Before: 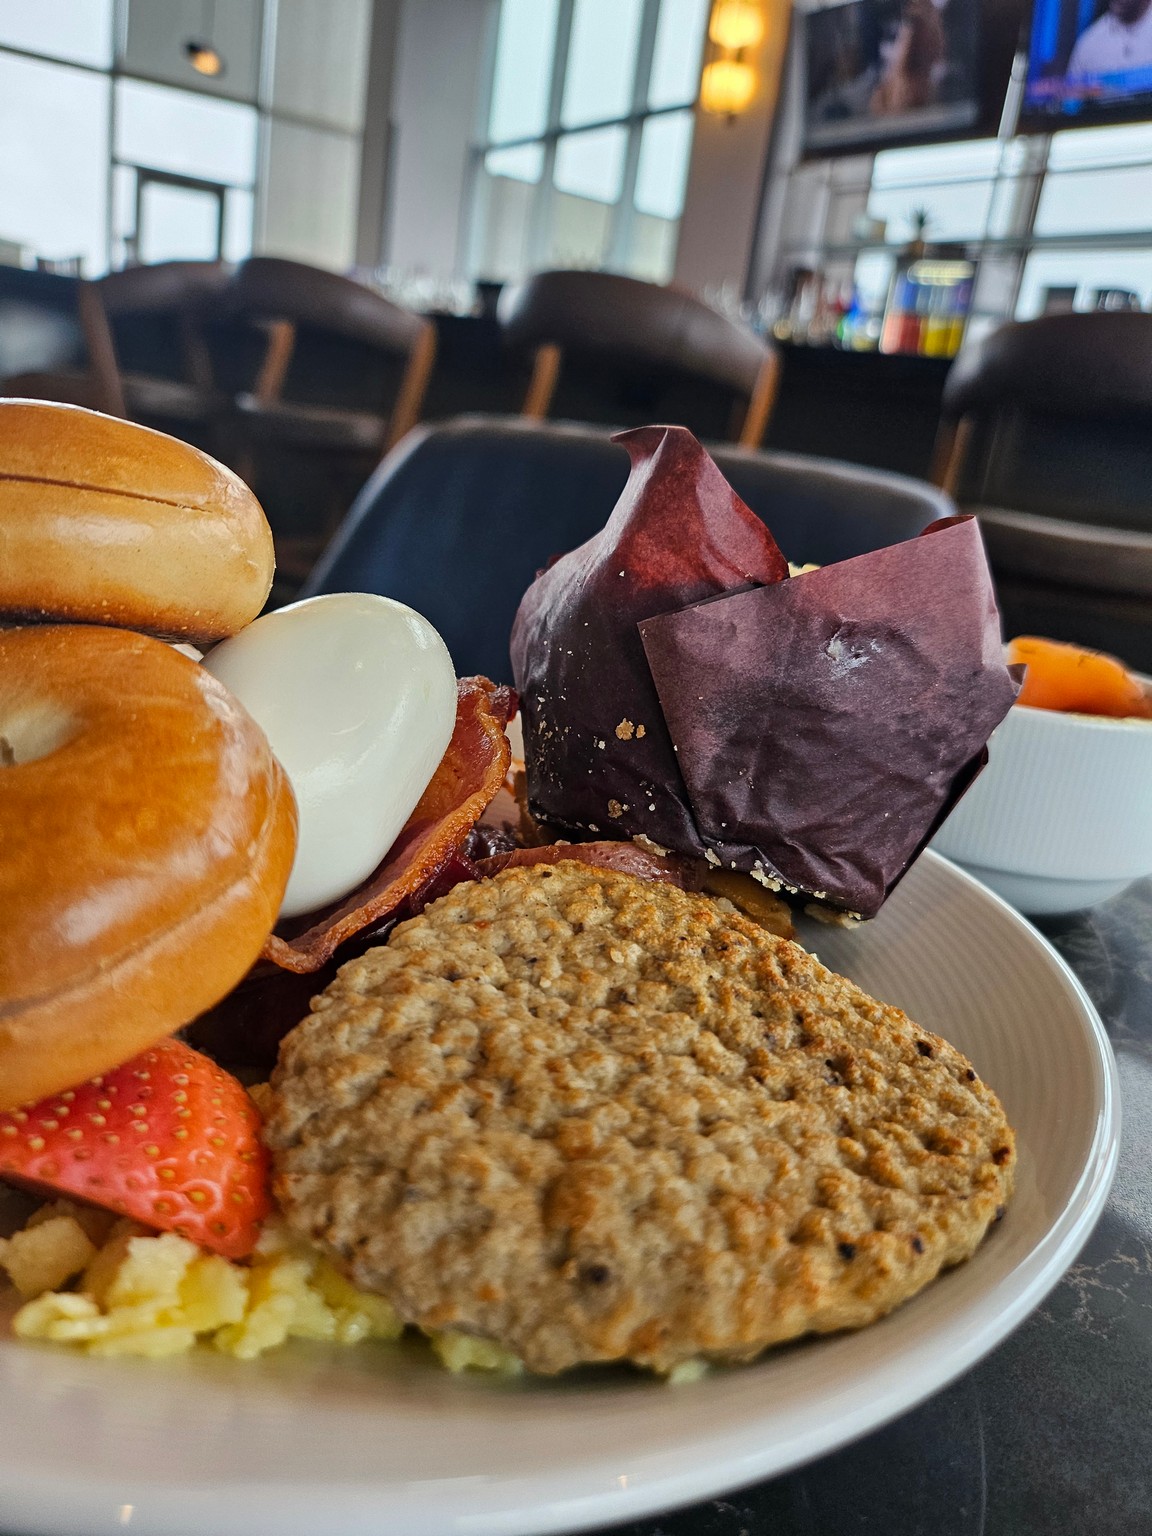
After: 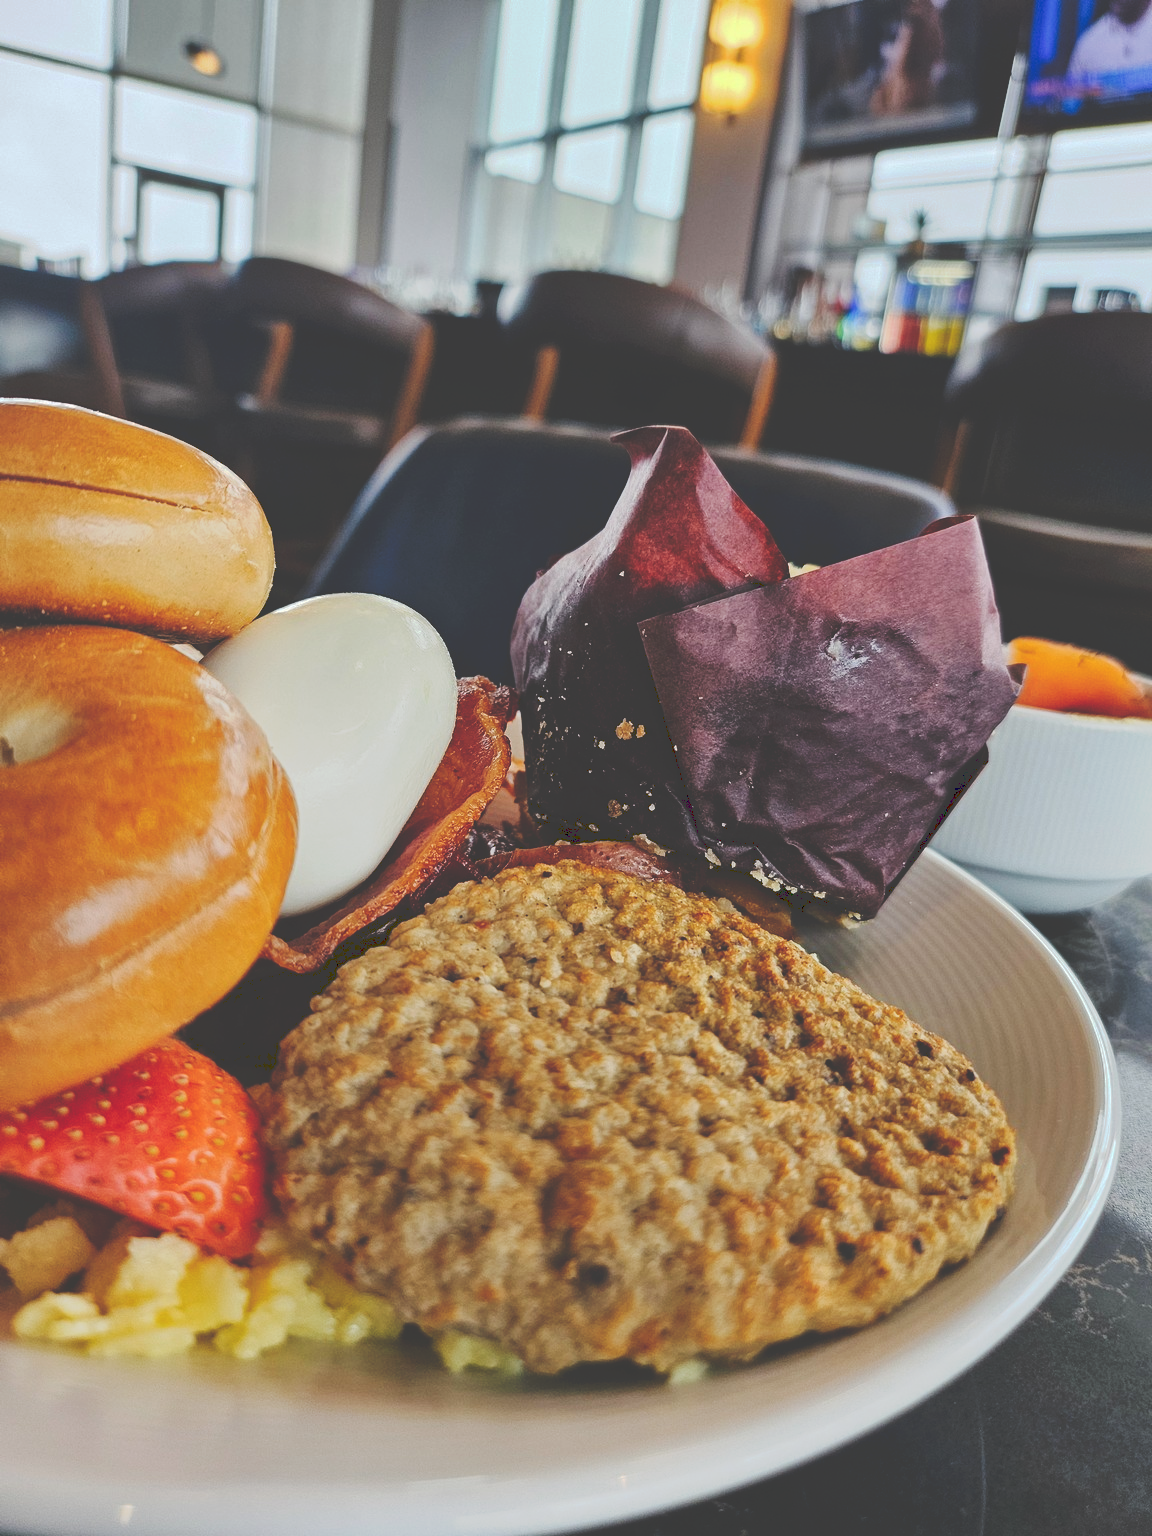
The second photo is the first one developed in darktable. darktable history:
tone curve: curves: ch0 [(0, 0) (0.003, 0.241) (0.011, 0.241) (0.025, 0.242) (0.044, 0.246) (0.069, 0.25) (0.1, 0.251) (0.136, 0.256) (0.177, 0.275) (0.224, 0.293) (0.277, 0.326) (0.335, 0.38) (0.399, 0.449) (0.468, 0.525) (0.543, 0.606) (0.623, 0.683) (0.709, 0.751) (0.801, 0.824) (0.898, 0.871) (1, 1)], preserve colors none
